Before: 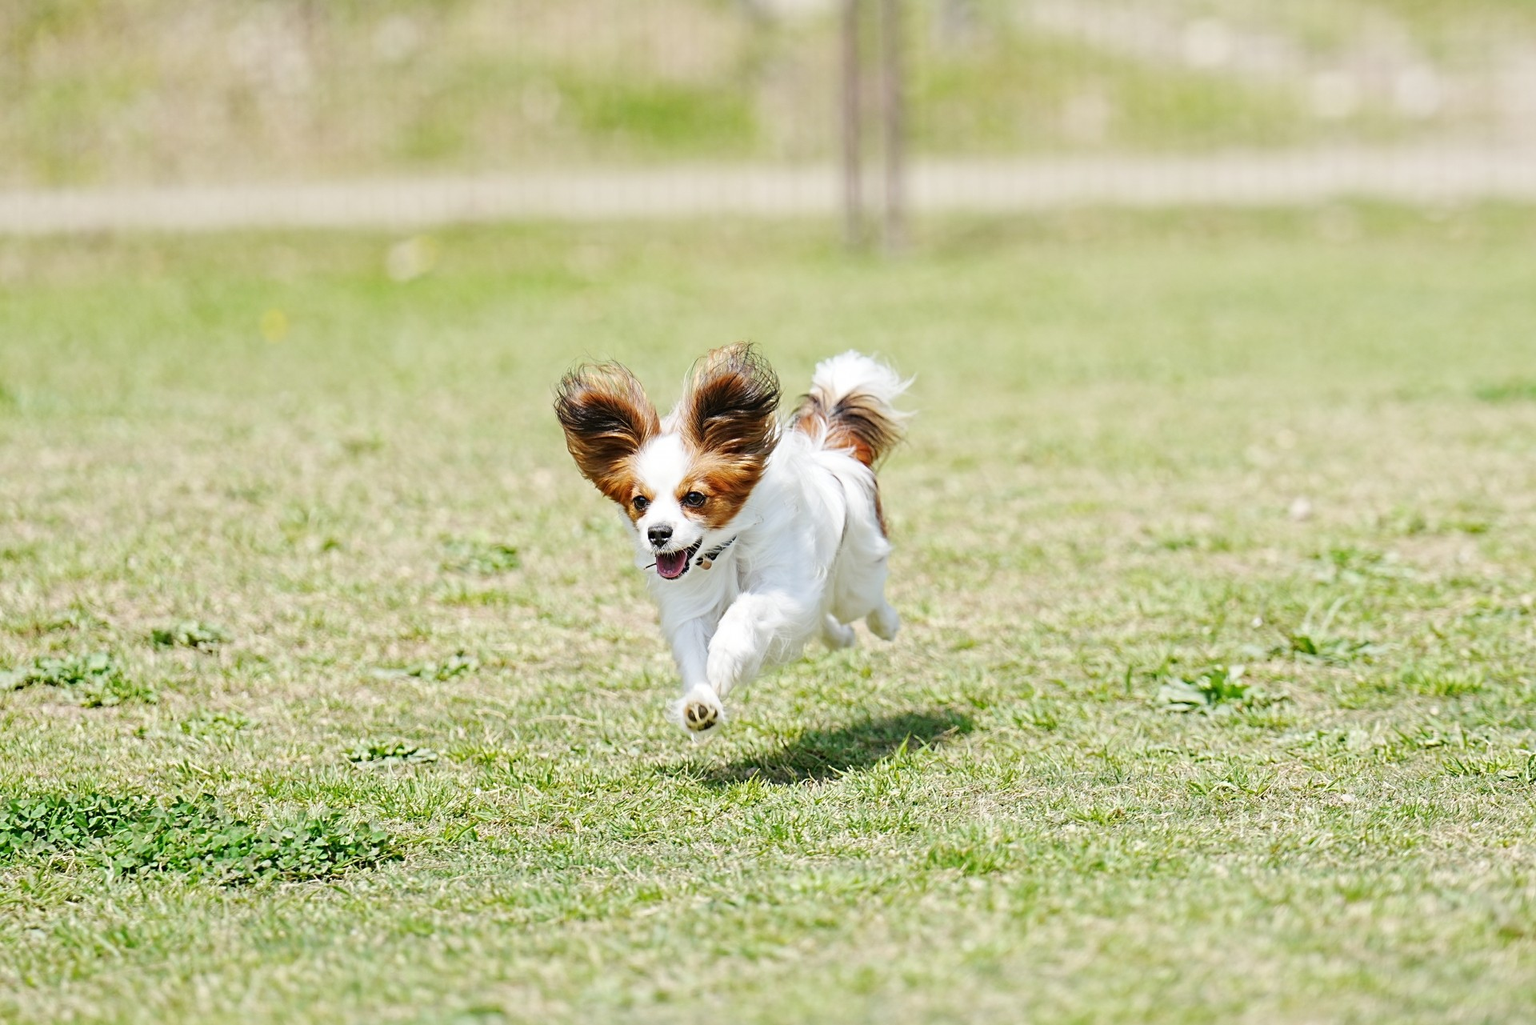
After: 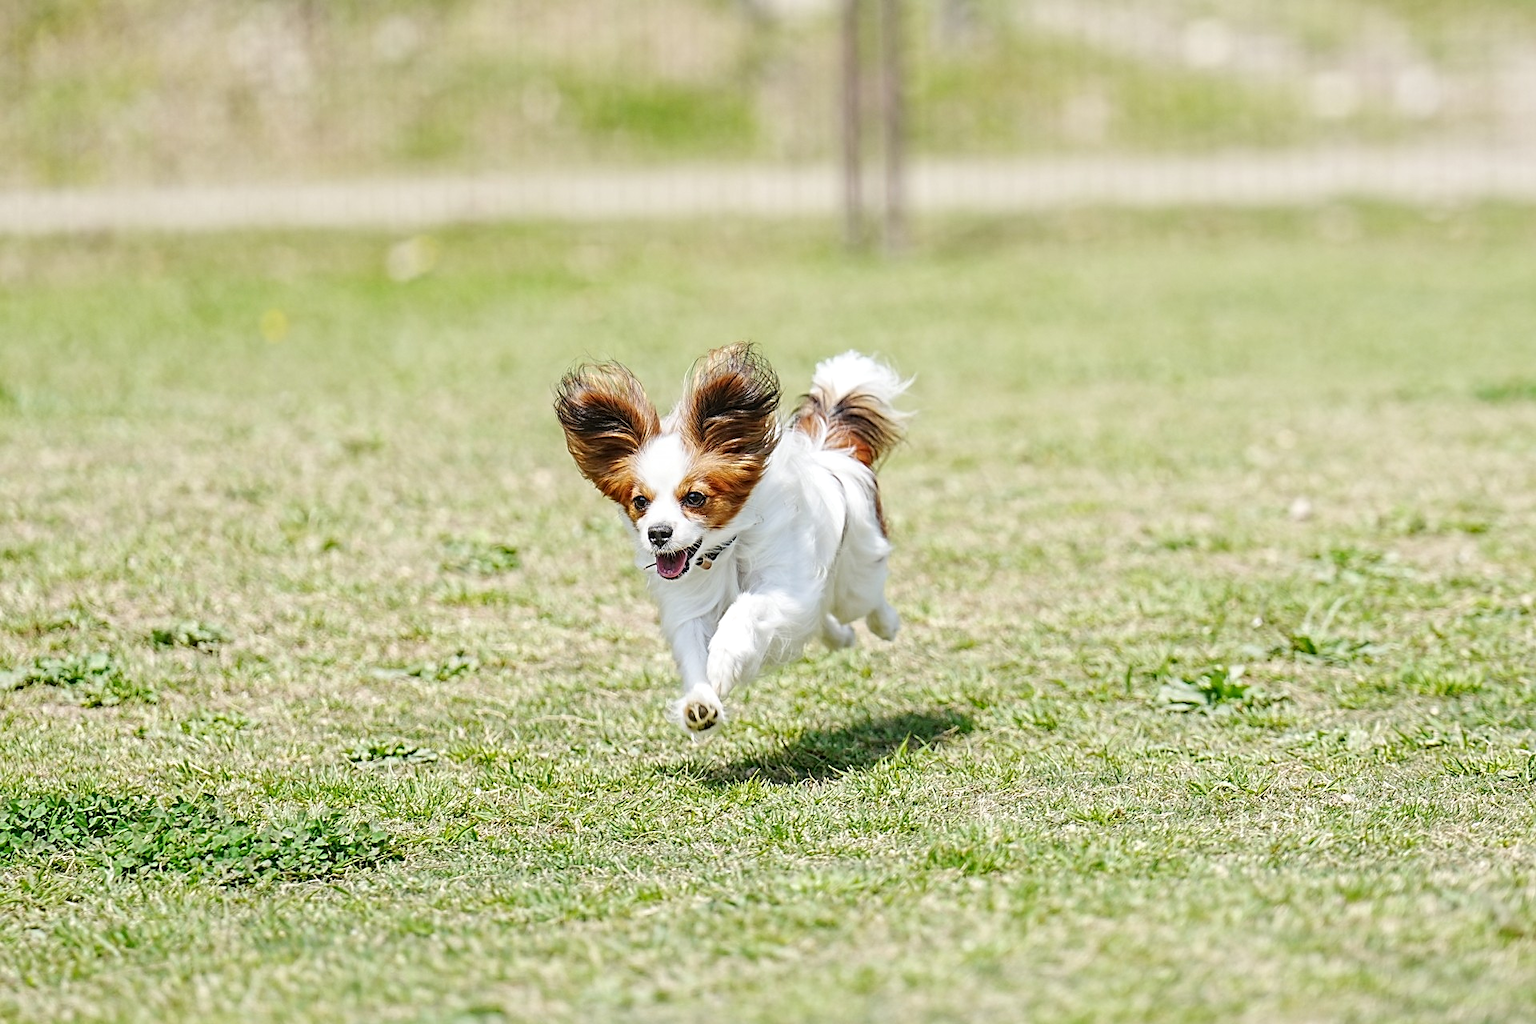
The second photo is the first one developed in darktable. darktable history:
sharpen: radius 1.559, amount 0.373, threshold 1.271
local contrast: on, module defaults
